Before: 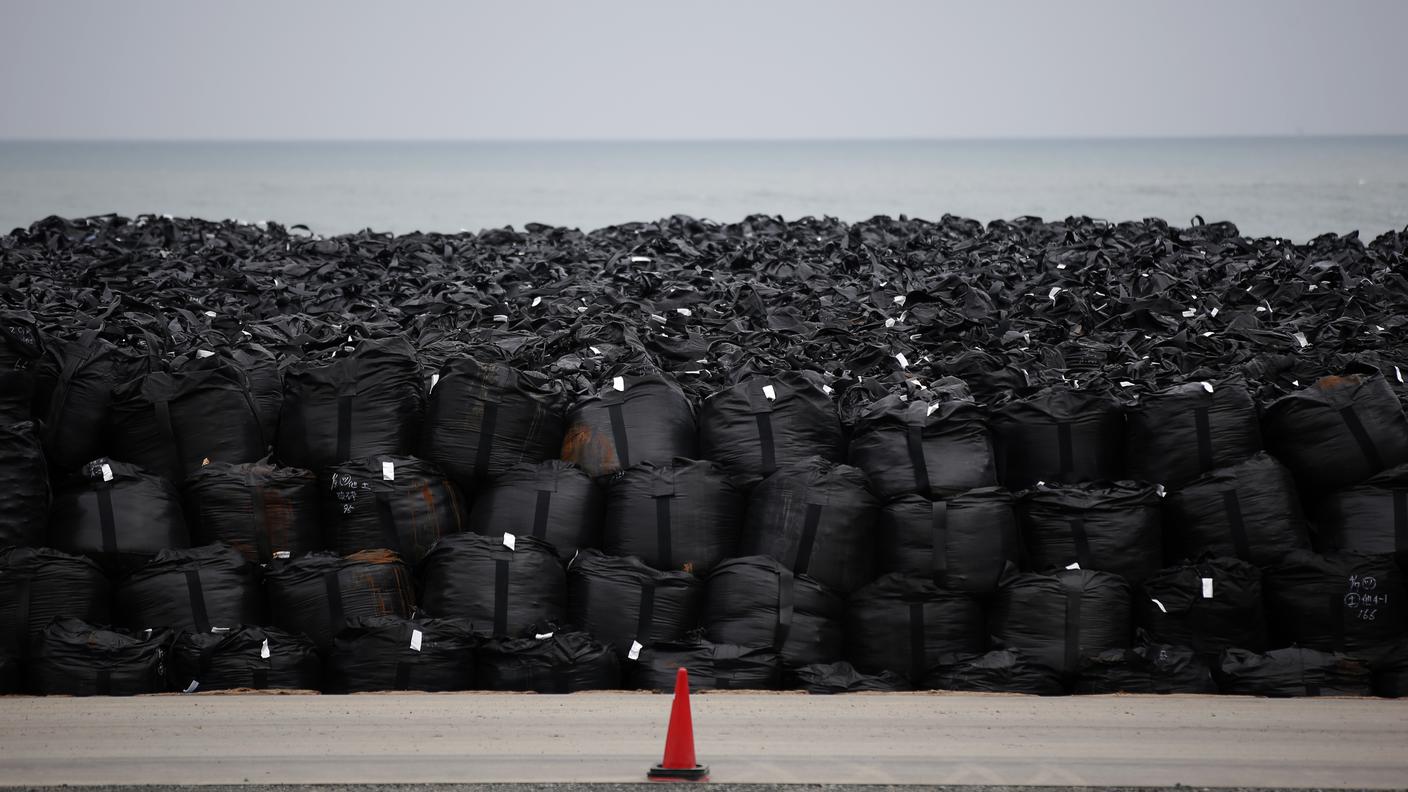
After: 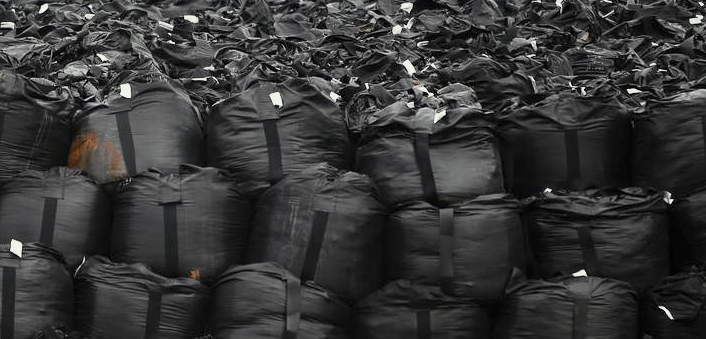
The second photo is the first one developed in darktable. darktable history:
base curve: curves: ch0 [(0, 0) (0.088, 0.125) (0.176, 0.251) (0.354, 0.501) (0.613, 0.749) (1, 0.877)], preserve colors none
color correction: highlights a* -4.51, highlights b* 6.62
color zones: curves: ch0 [(0, 0.48) (0.209, 0.398) (0.305, 0.332) (0.429, 0.493) (0.571, 0.5) (0.714, 0.5) (0.857, 0.5) (1, 0.48)]; ch1 [(0, 0.736) (0.143, 0.625) (0.225, 0.371) (0.429, 0.256) (0.571, 0.241) (0.714, 0.213) (0.857, 0.48) (1, 0.736)]; ch2 [(0, 0.448) (0.143, 0.498) (0.286, 0.5) (0.429, 0.5) (0.571, 0.5) (0.714, 0.5) (0.857, 0.5) (1, 0.448)]
contrast brightness saturation: saturation -0.097
crop: left 35.044%, top 37.054%, right 14.806%, bottom 20.064%
exposure: black level correction 0, exposure 0.693 EV, compensate highlight preservation false
